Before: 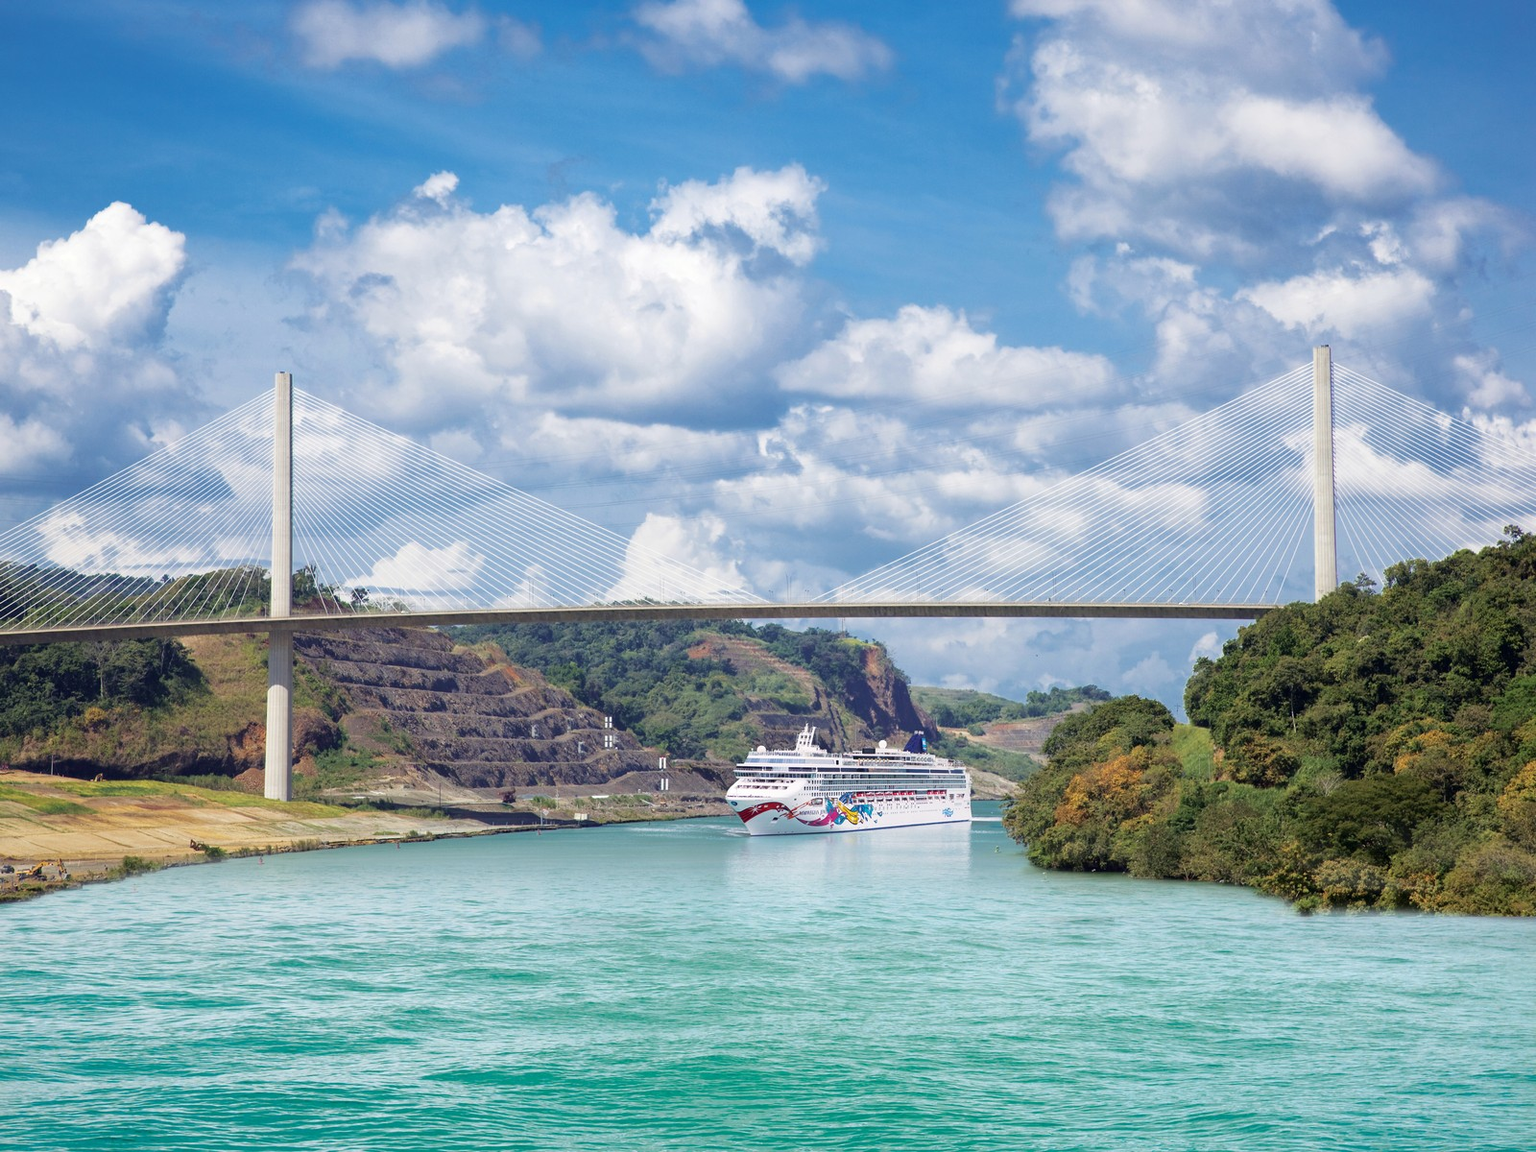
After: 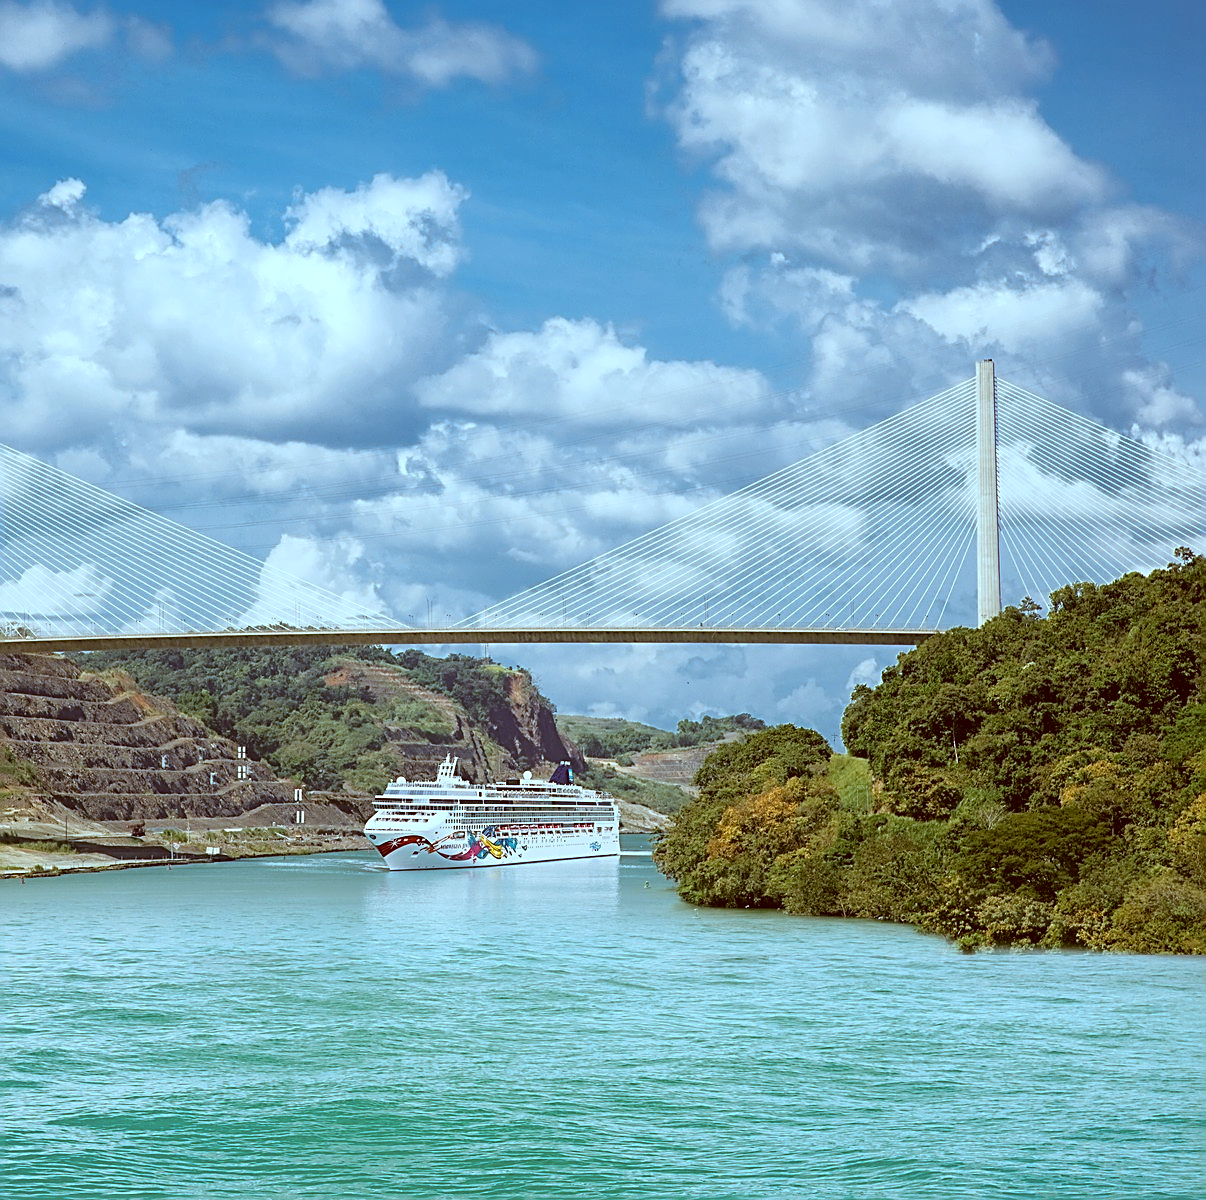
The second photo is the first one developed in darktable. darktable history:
color correction: highlights a* -14.62, highlights b* -16.22, shadows a* 10.12, shadows b* 29.4
sharpen: amount 0.901
crop and rotate: left 24.6%
color contrast: green-magenta contrast 0.8, blue-yellow contrast 1.1, unbound 0
